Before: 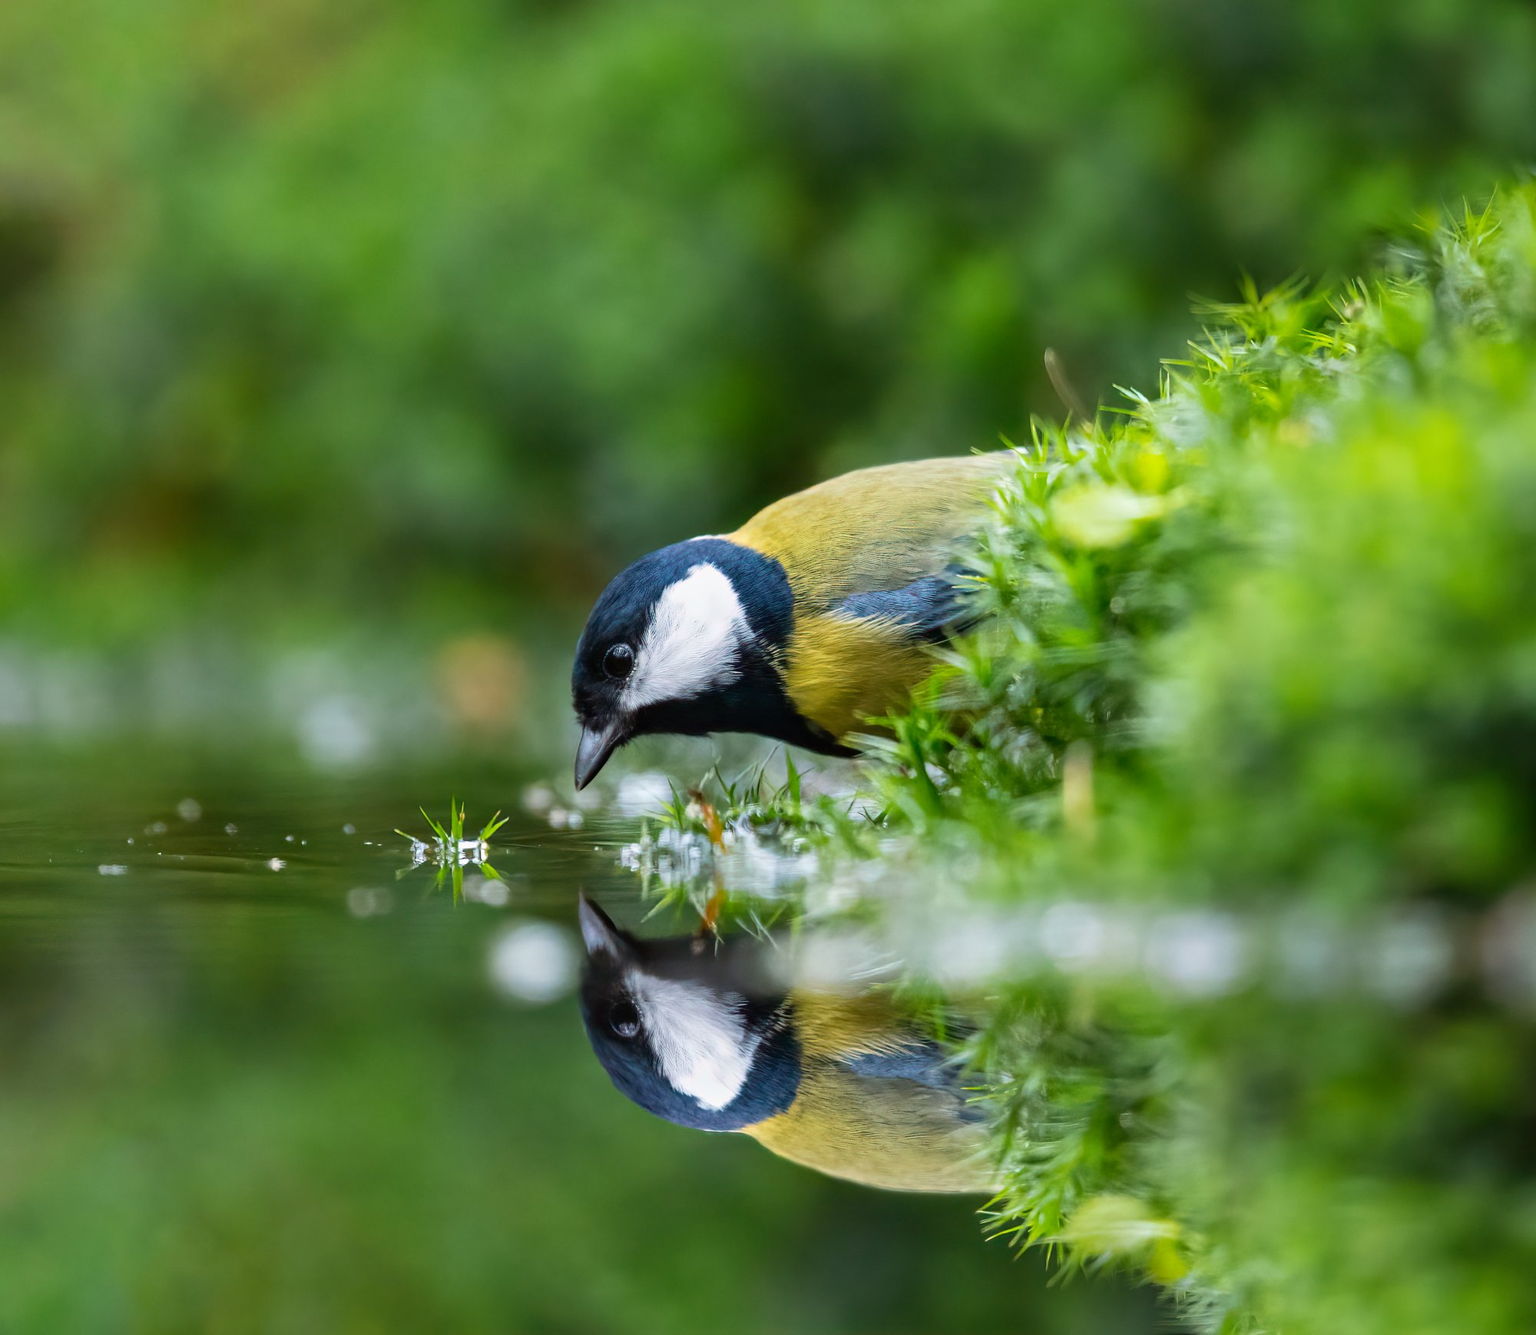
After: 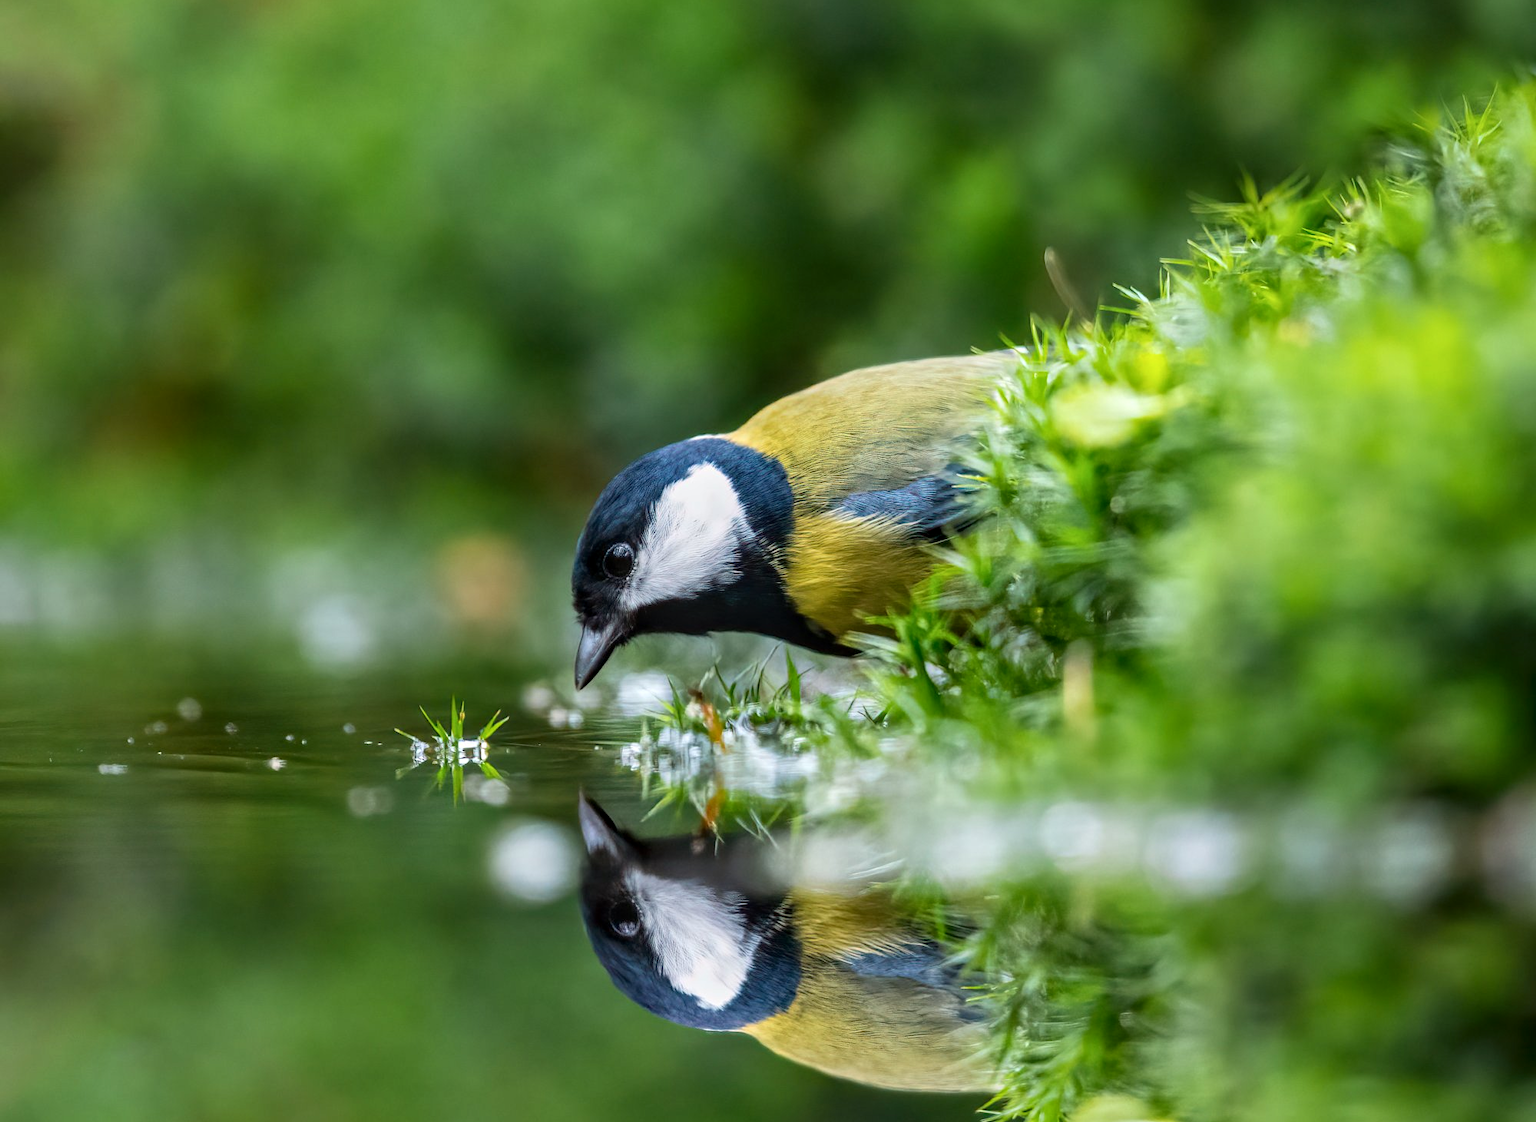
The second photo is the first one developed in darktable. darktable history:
local contrast: on, module defaults
crop: top 7.584%, bottom 8.306%
exposure: exposure 0.014 EV, compensate highlight preservation false
